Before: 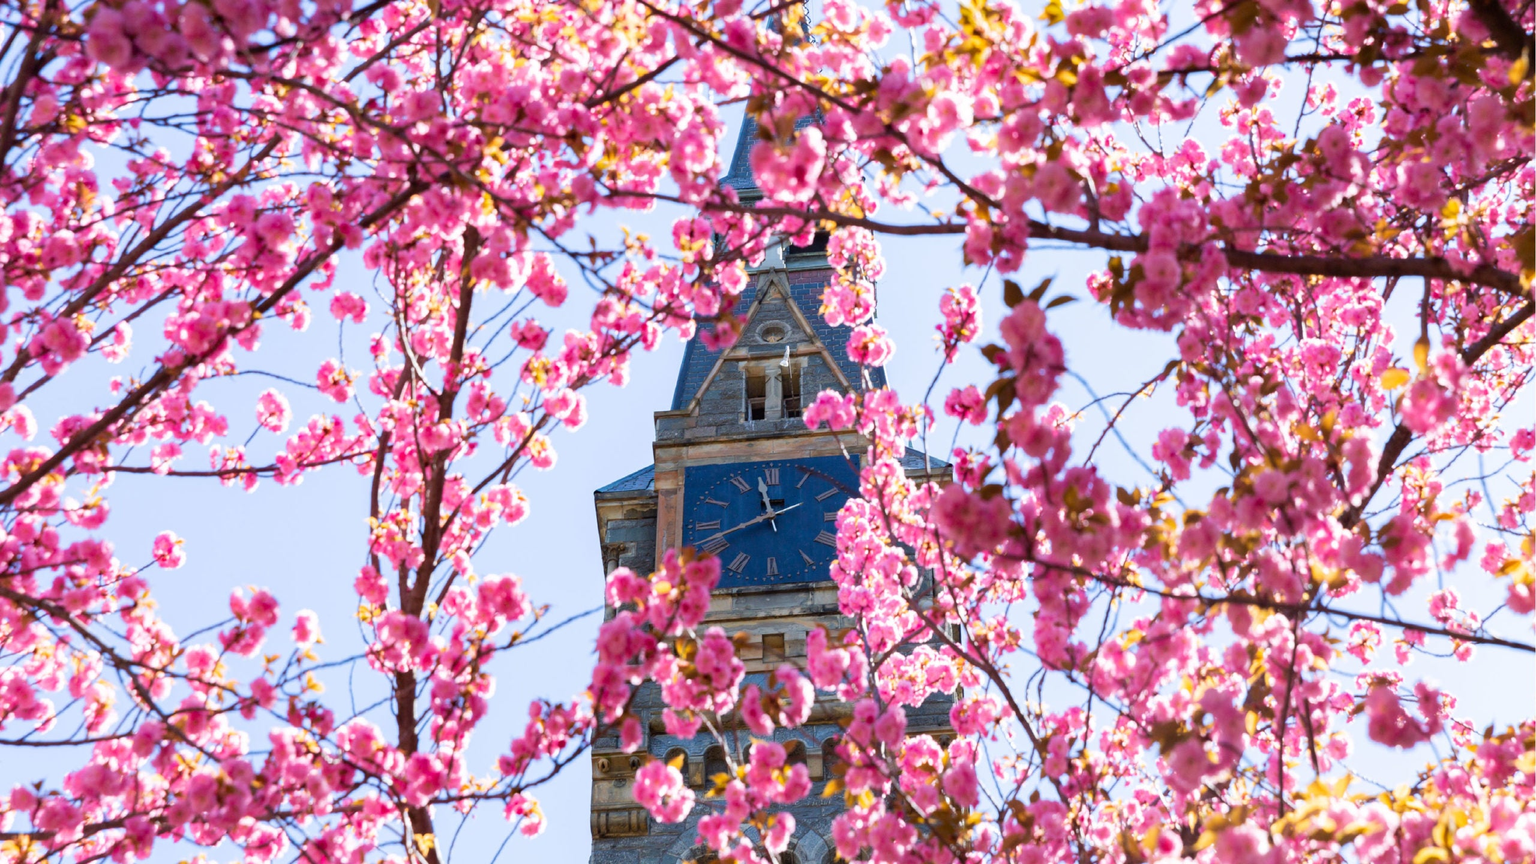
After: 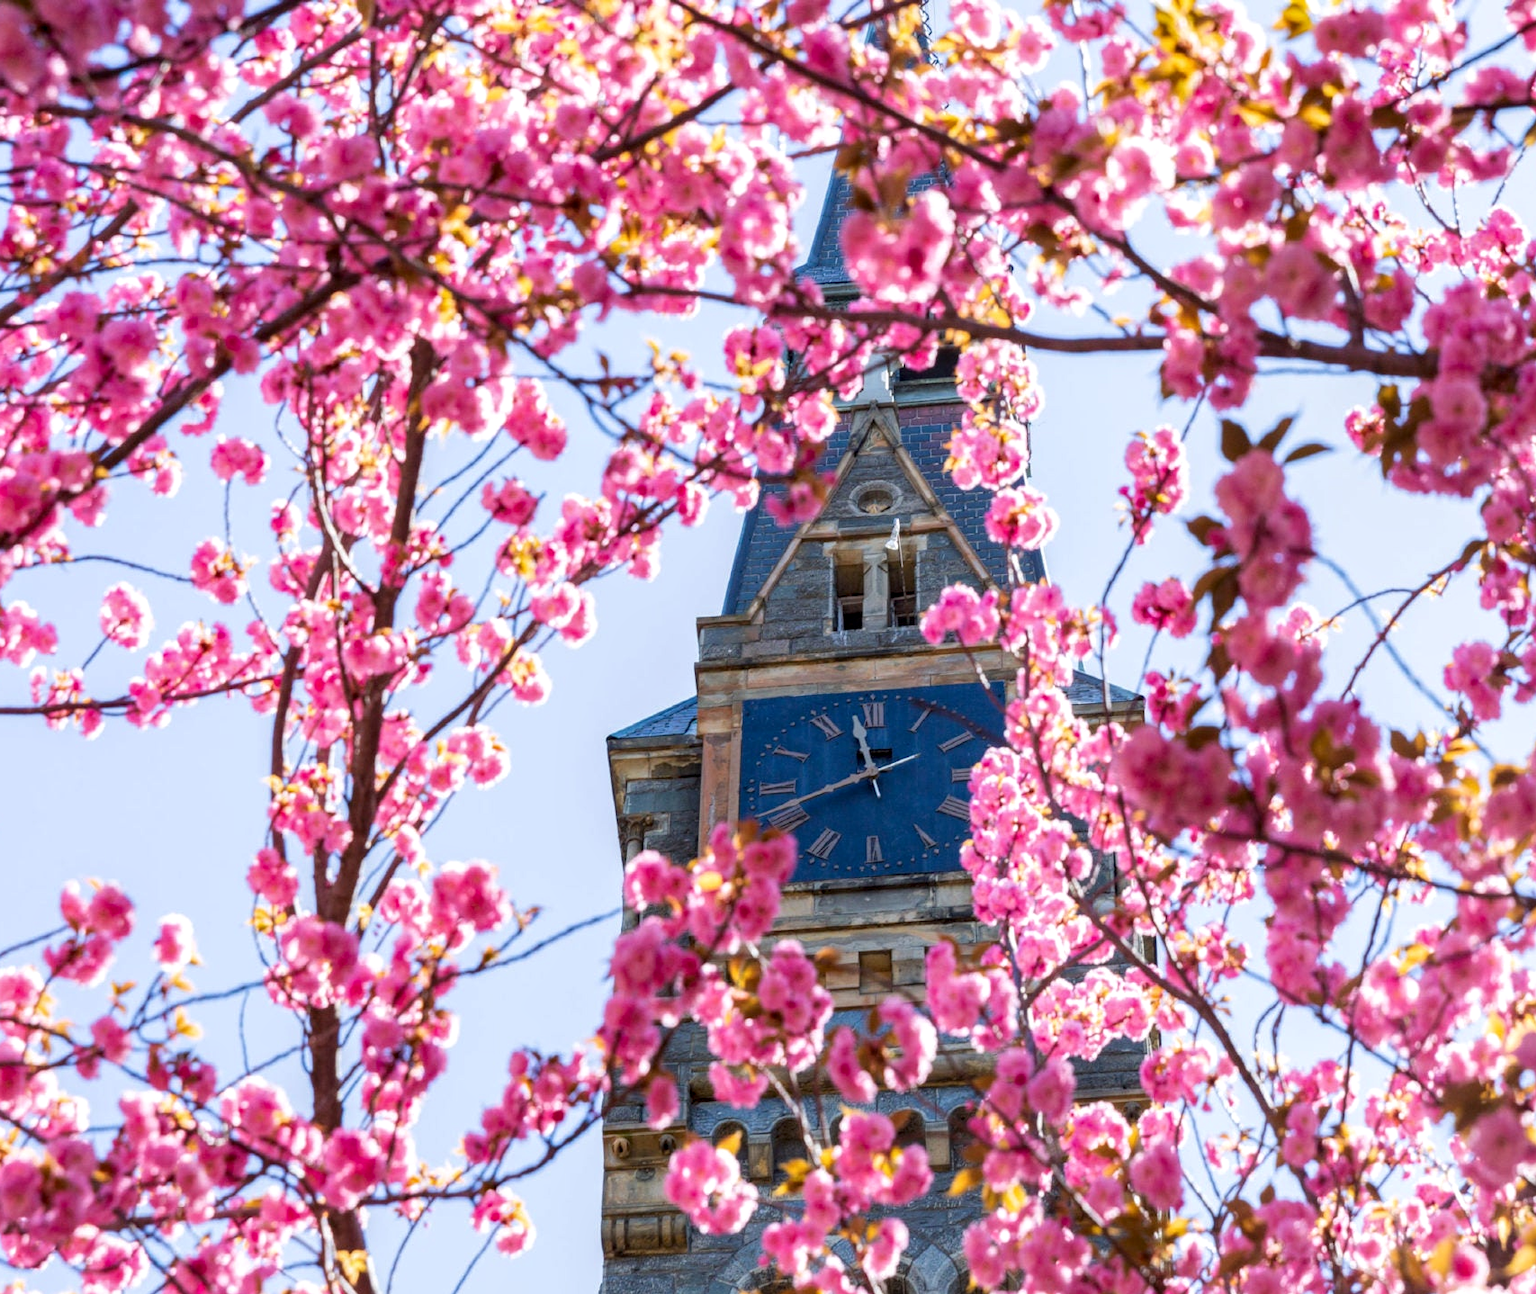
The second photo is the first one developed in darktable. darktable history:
local contrast: on, module defaults
crop and rotate: left 12.372%, right 20.915%
